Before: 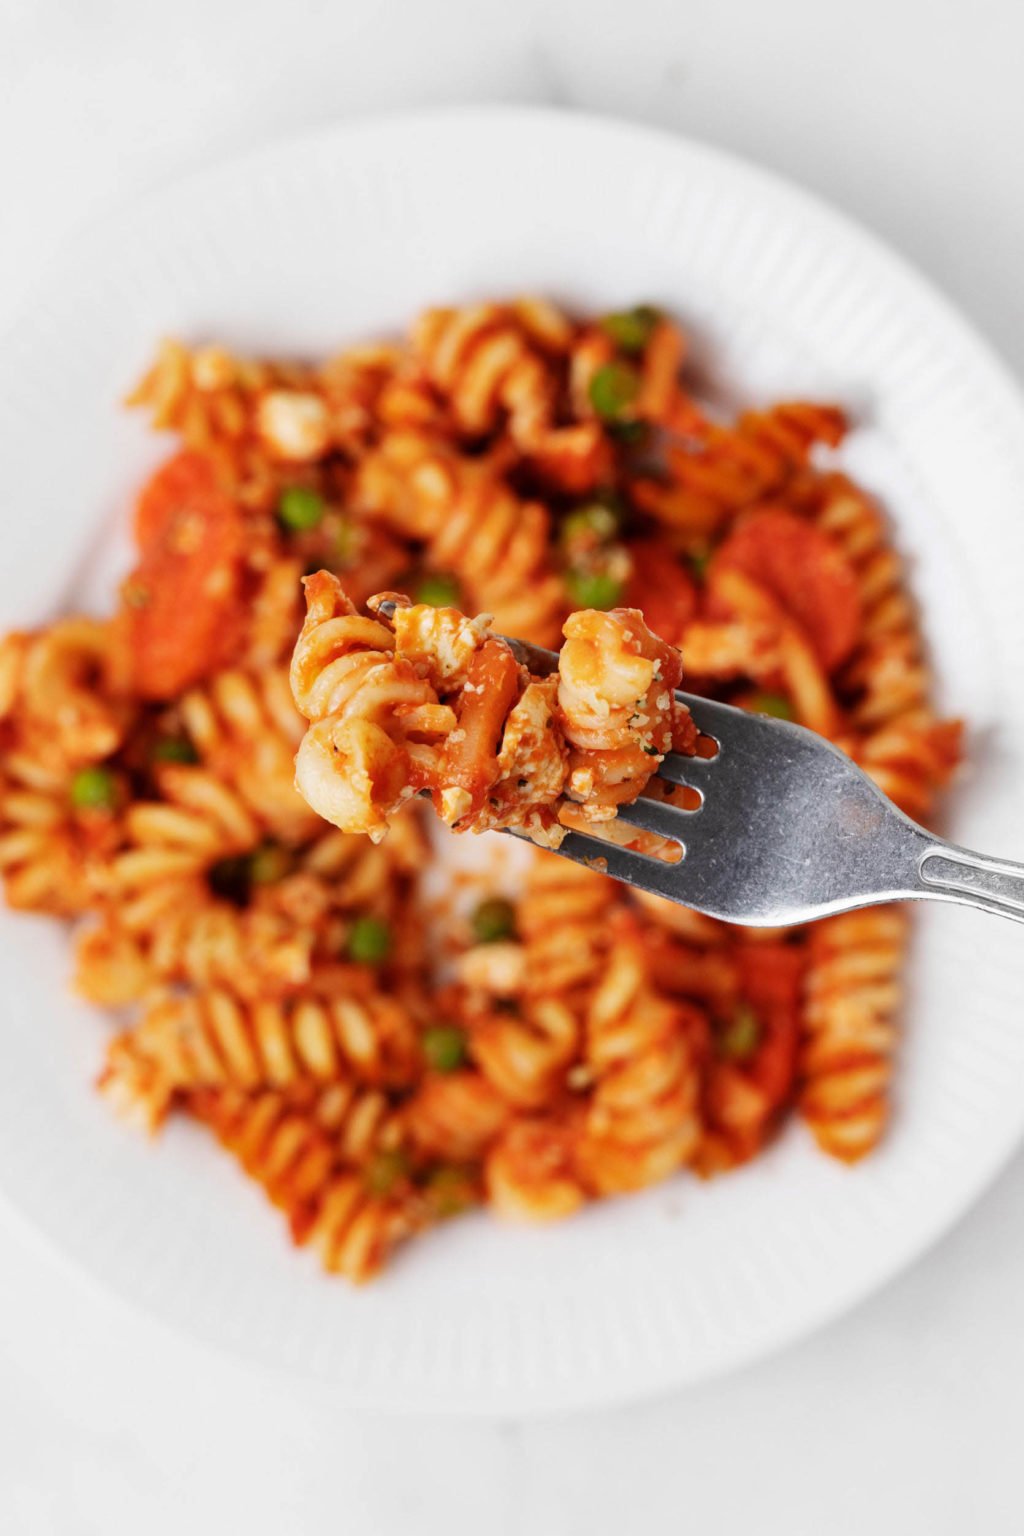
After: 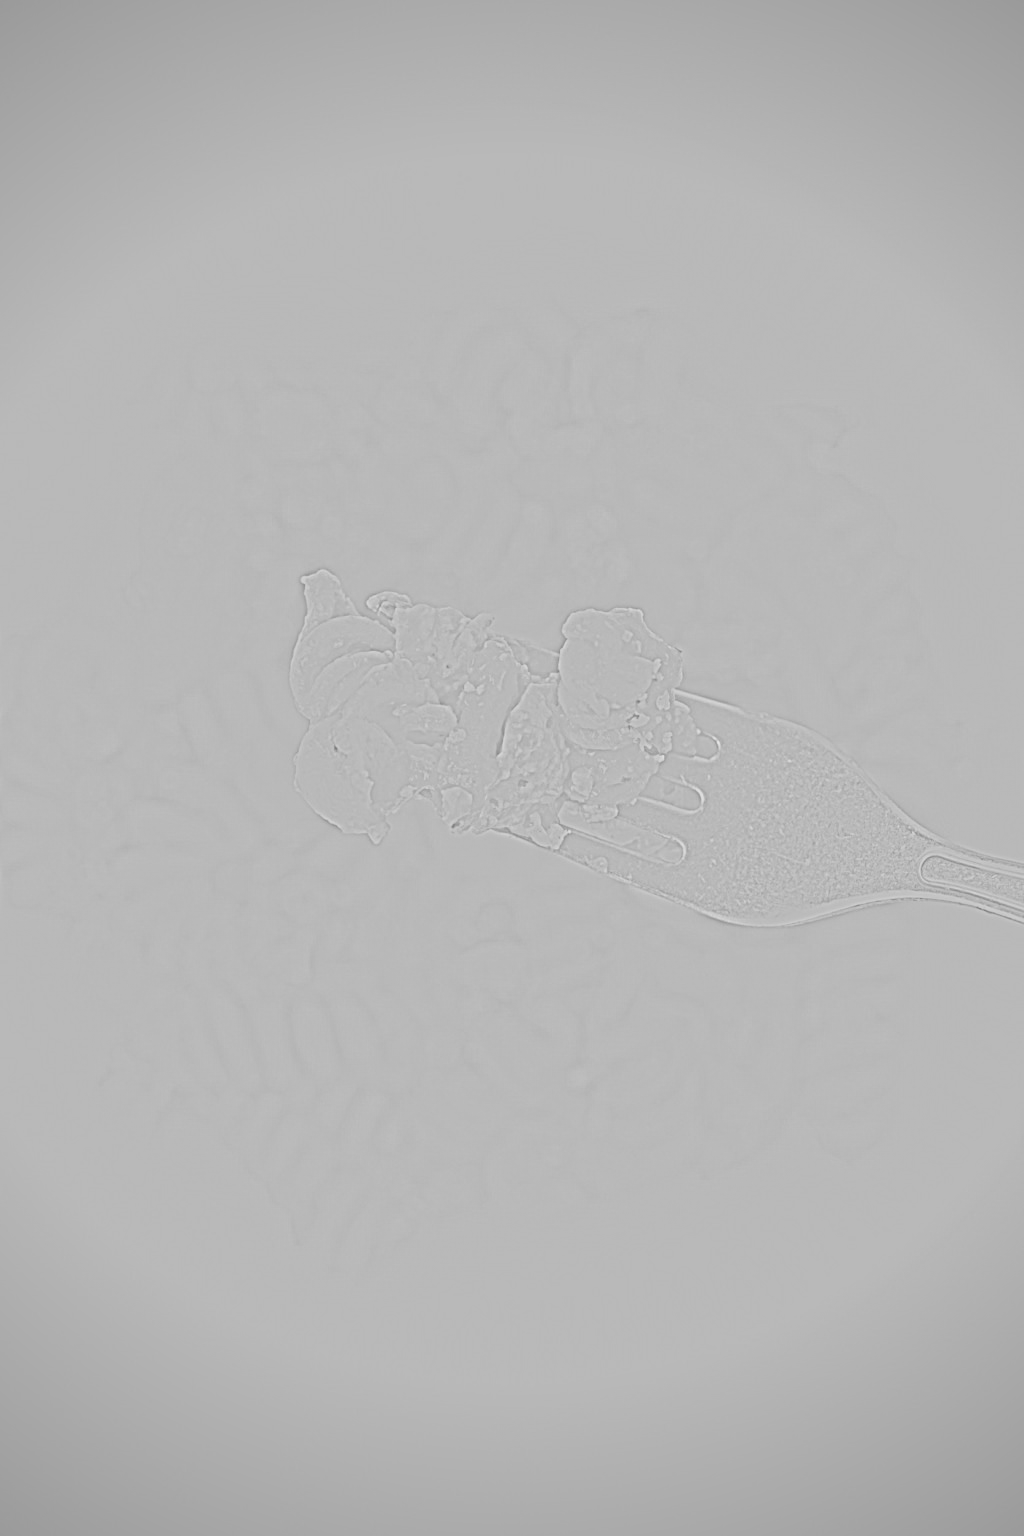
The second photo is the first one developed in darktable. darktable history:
vignetting: fall-off radius 60.92%
rgb curve: curves: ch0 [(0, 0) (0.21, 0.15) (0.24, 0.21) (0.5, 0.75) (0.75, 0.96) (0.89, 0.99) (1, 1)]; ch1 [(0, 0.02) (0.21, 0.13) (0.25, 0.2) (0.5, 0.67) (0.75, 0.9) (0.89, 0.97) (1, 1)]; ch2 [(0, 0.02) (0.21, 0.13) (0.25, 0.2) (0.5, 0.67) (0.75, 0.9) (0.89, 0.97) (1, 1)], compensate middle gray true
exposure: black level correction -0.001, exposure 0.08 EV, compensate highlight preservation false
highpass: sharpness 5.84%, contrast boost 8.44%
